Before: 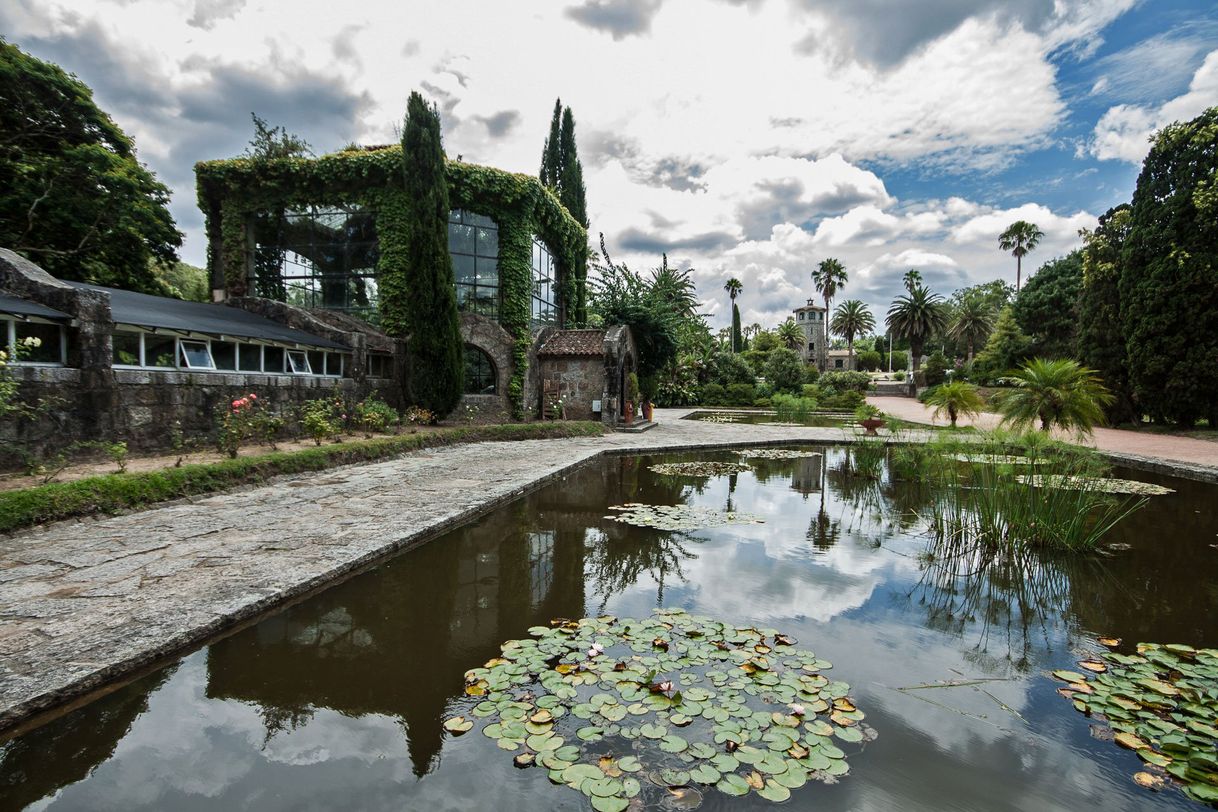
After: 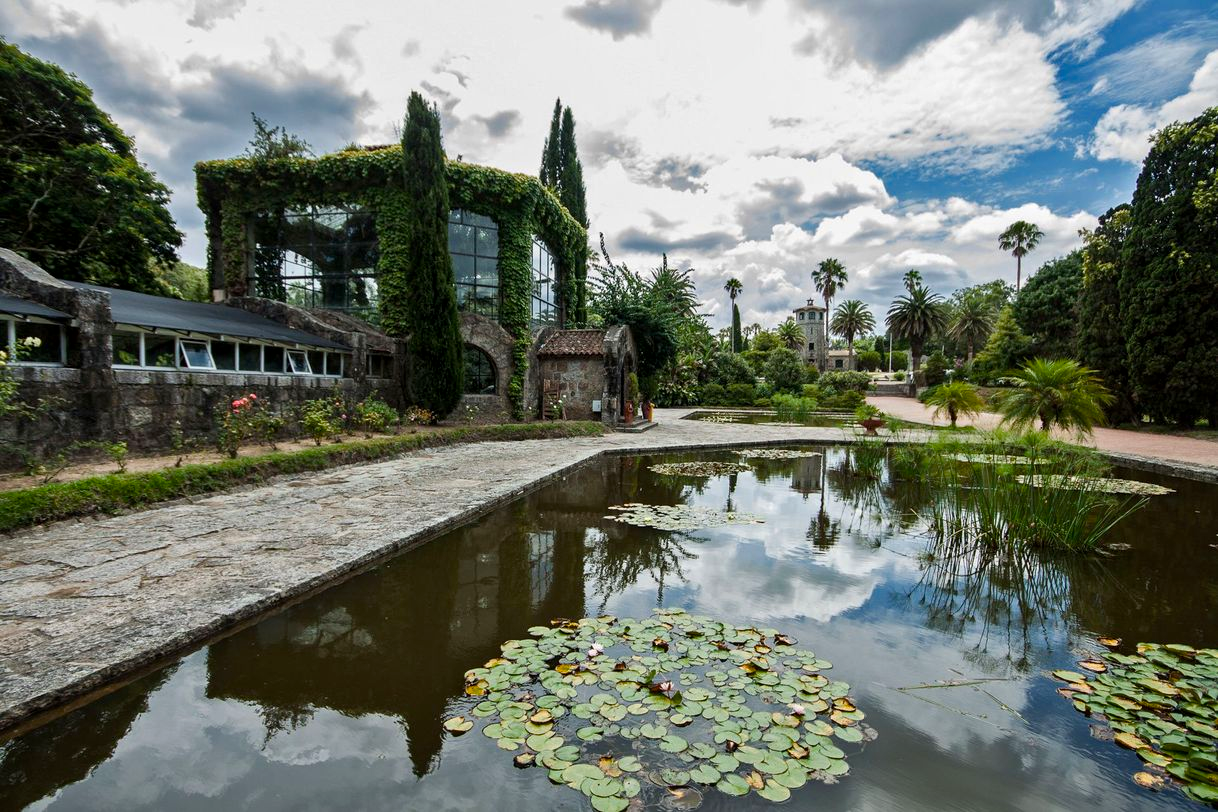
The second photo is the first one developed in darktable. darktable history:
color balance rgb: linear chroma grading › shadows -8%, linear chroma grading › global chroma 10%, perceptual saturation grading › global saturation 2%, perceptual saturation grading › highlights -2%, perceptual saturation grading › mid-tones 4%, perceptual saturation grading › shadows 8%, perceptual brilliance grading › global brilliance 2%, perceptual brilliance grading › highlights -4%, global vibrance 16%, saturation formula JzAzBz (2021)
local contrast: mode bilateral grid, contrast 20, coarseness 50, detail 120%, midtone range 0.2
